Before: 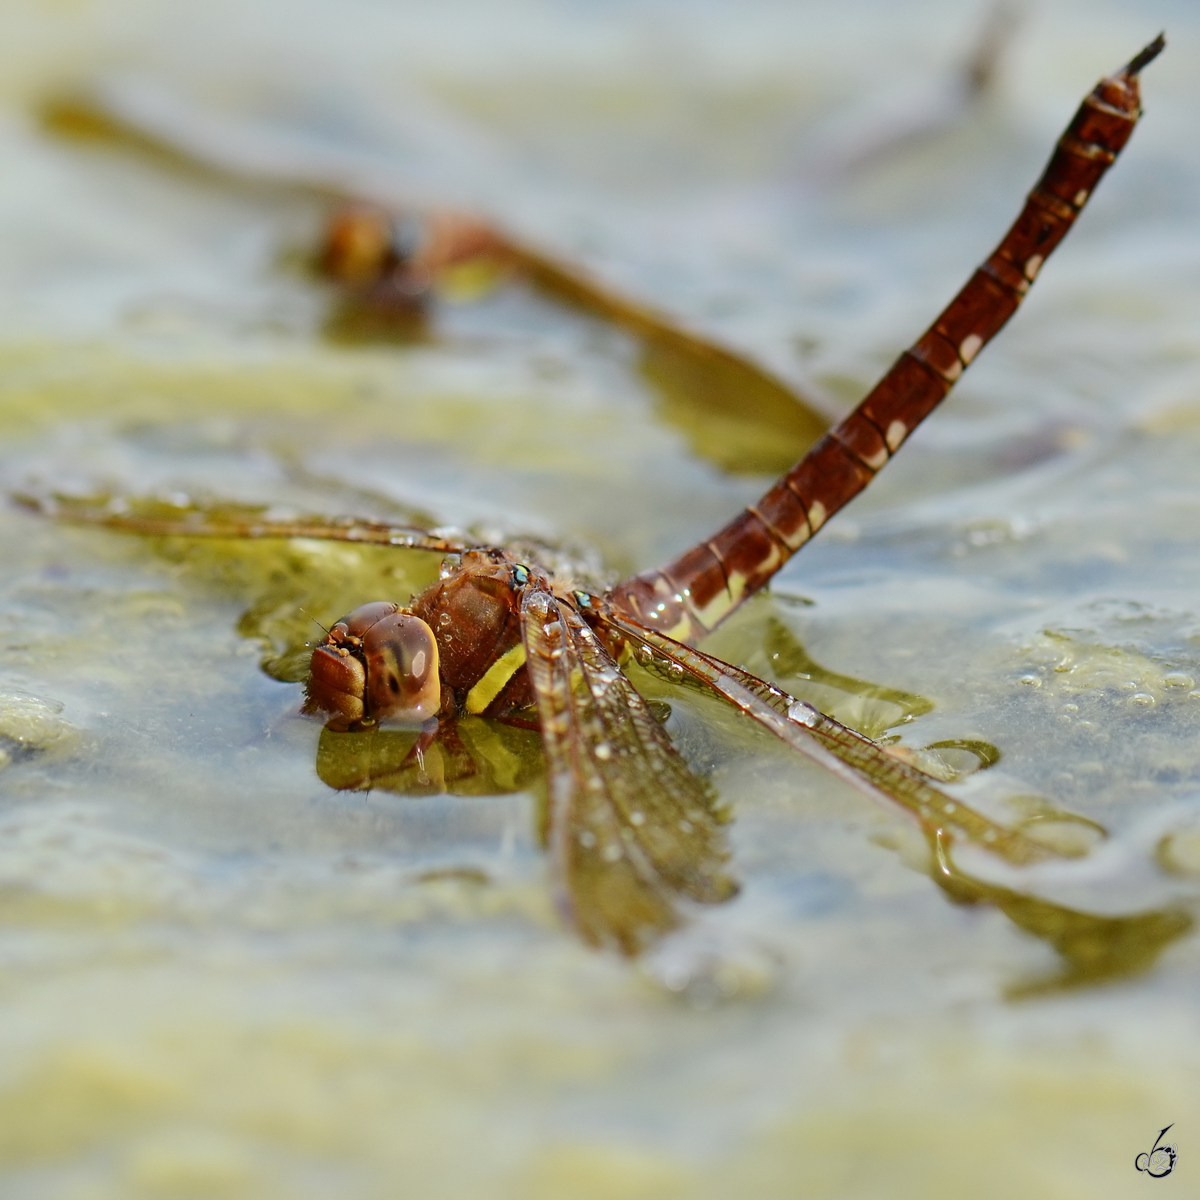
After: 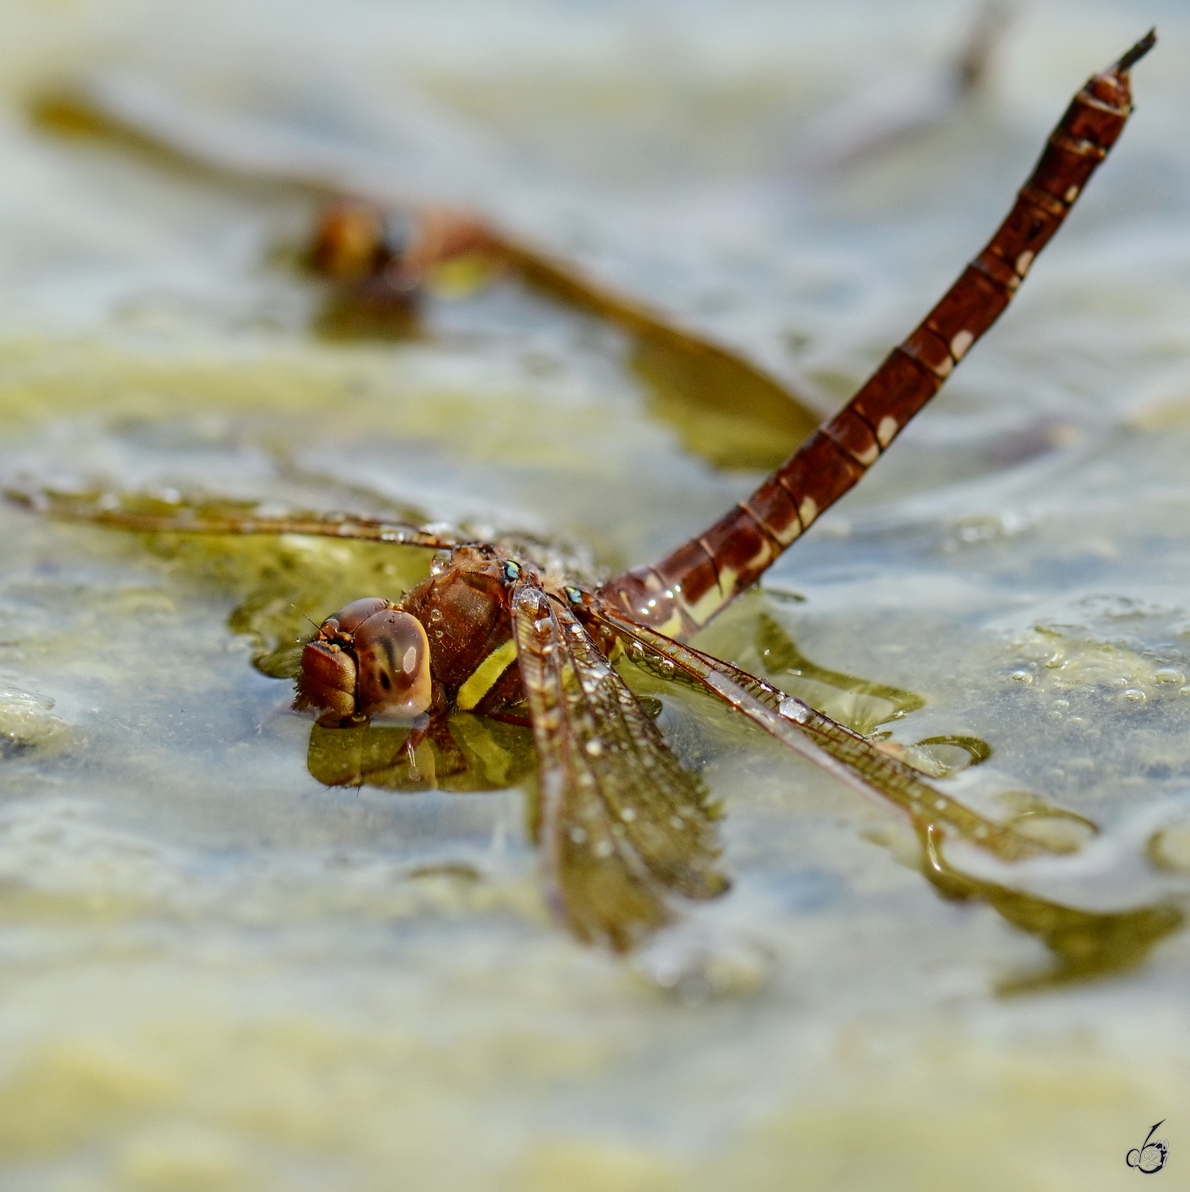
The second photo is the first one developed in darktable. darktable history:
local contrast: on, module defaults
crop and rotate: left 0.82%, top 0.377%, bottom 0.245%
